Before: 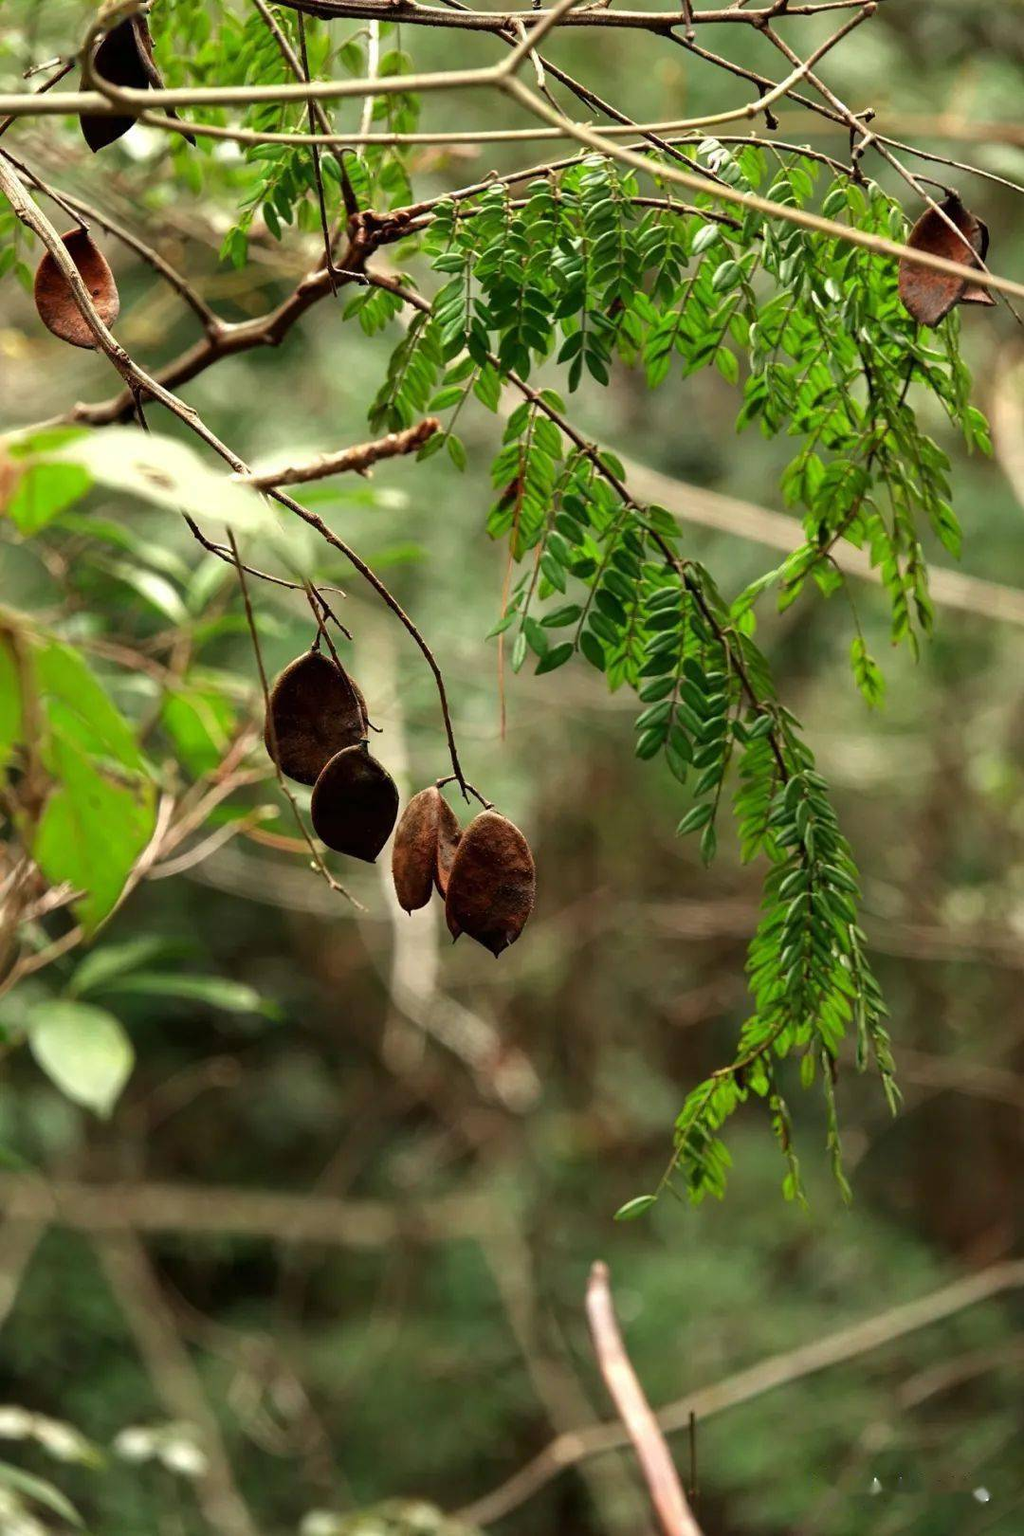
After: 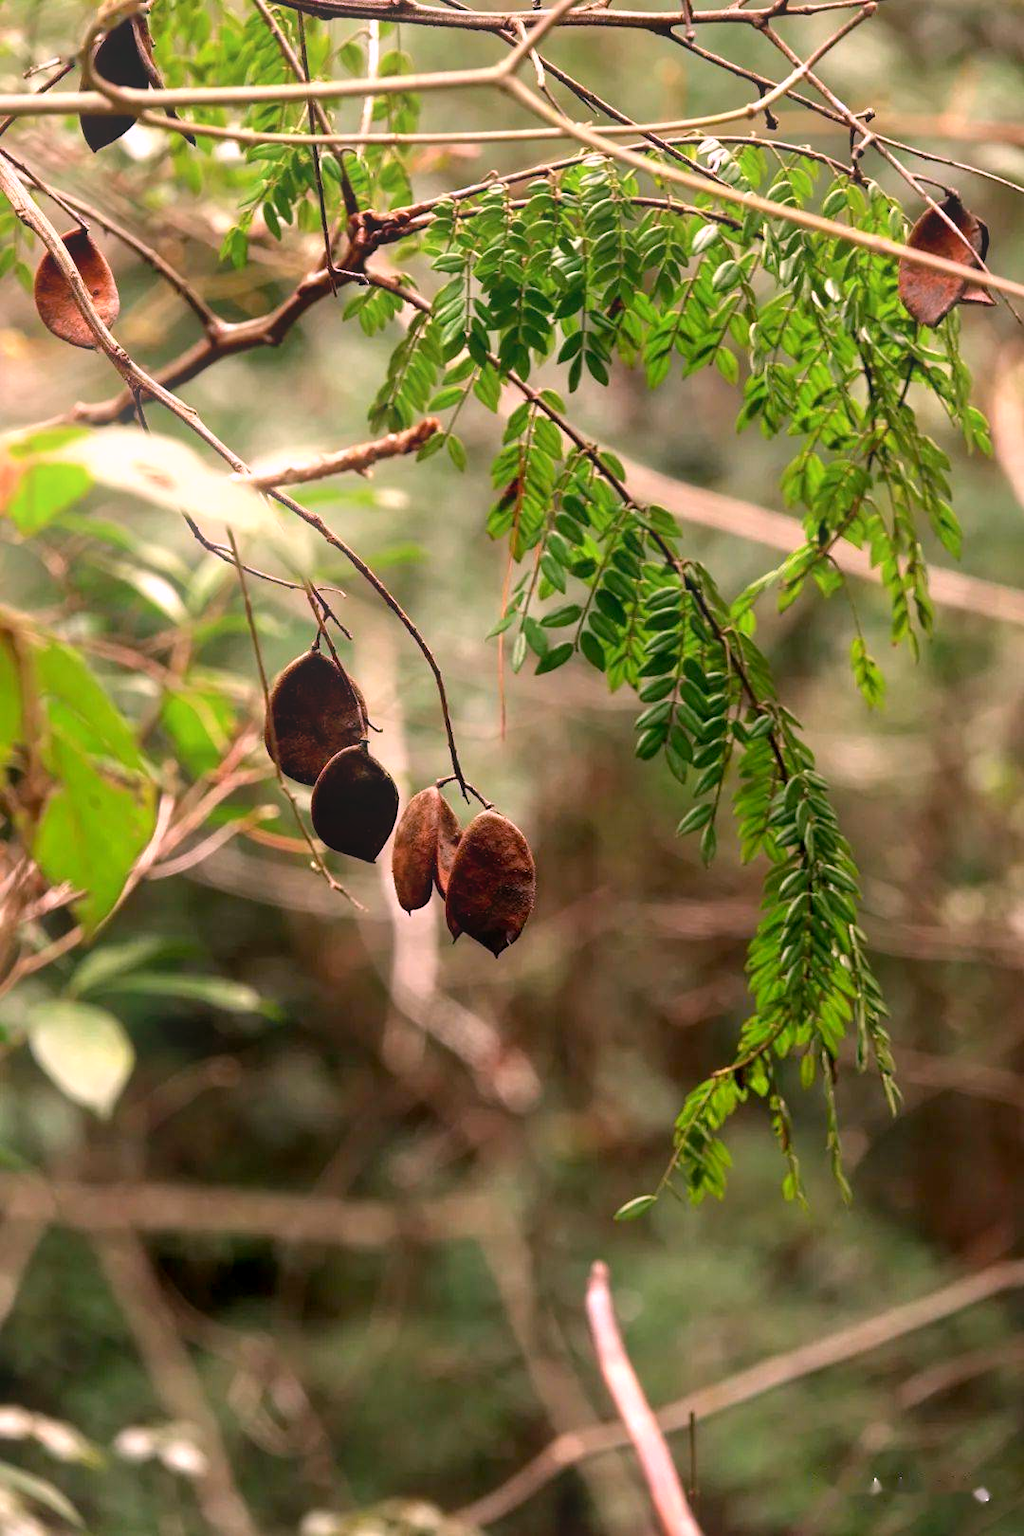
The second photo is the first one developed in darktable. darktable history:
bloom: threshold 82.5%, strength 16.25%
exposure: black level correction 0.004, exposure 0.014 EV, compensate highlight preservation false
white balance: red 1.188, blue 1.11
